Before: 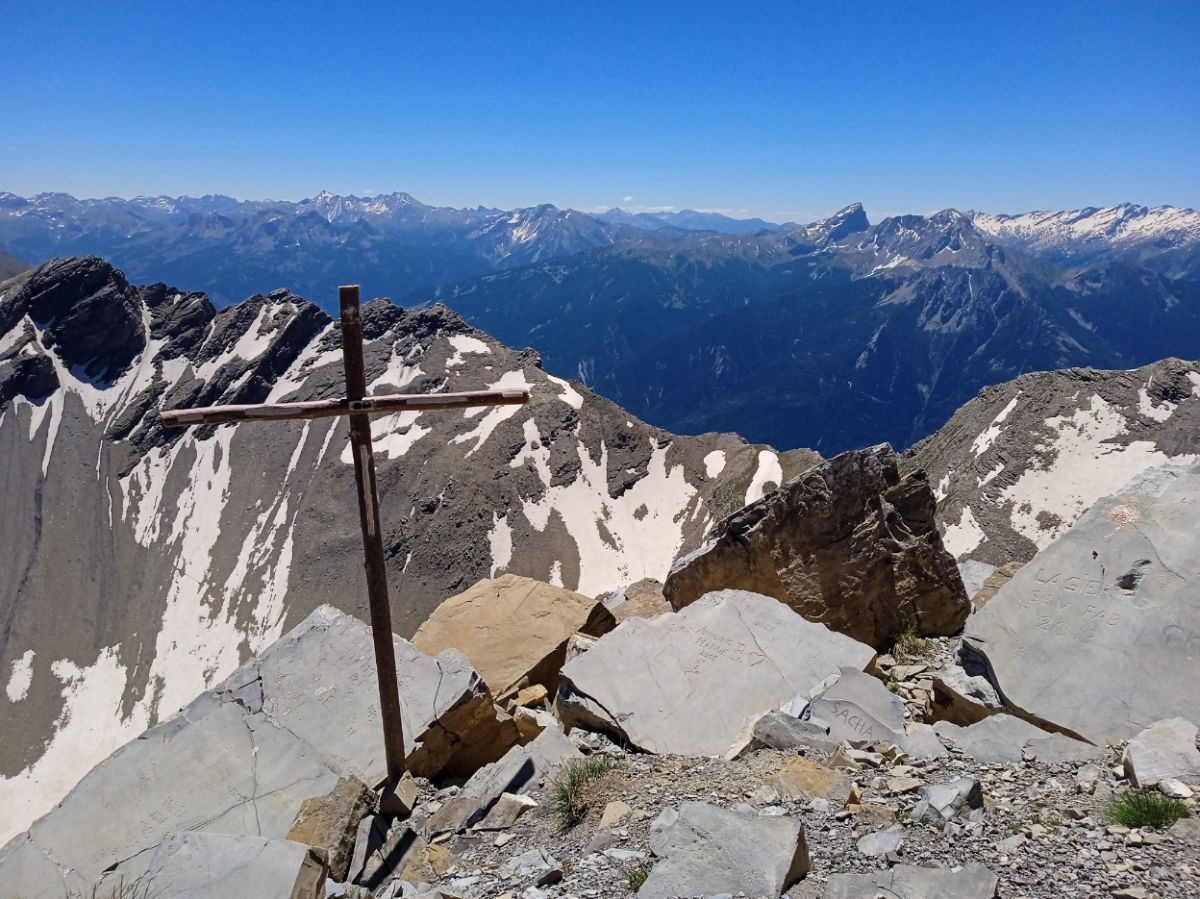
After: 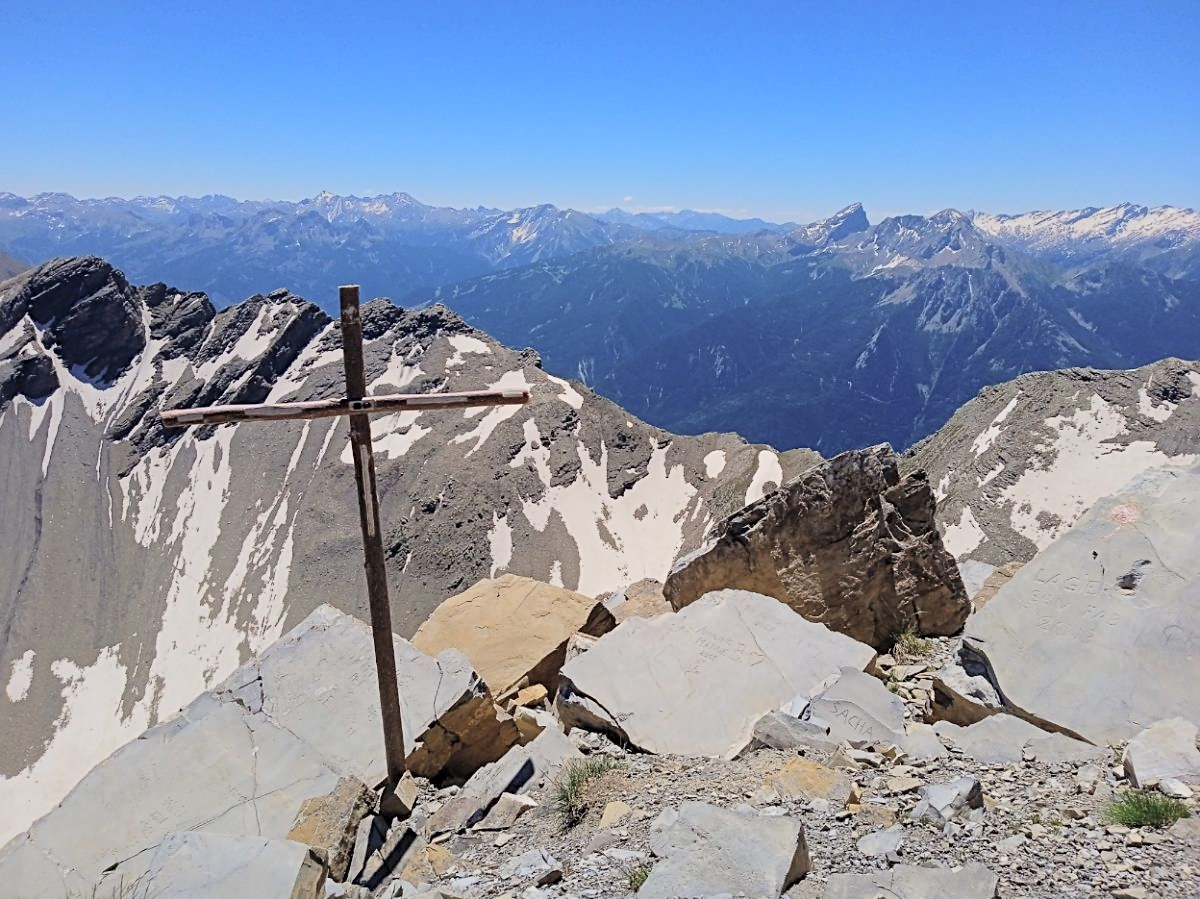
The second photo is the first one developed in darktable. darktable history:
sharpen: radius 2.529, amount 0.323
white balance: emerald 1
global tonemap: drago (0.7, 100)
